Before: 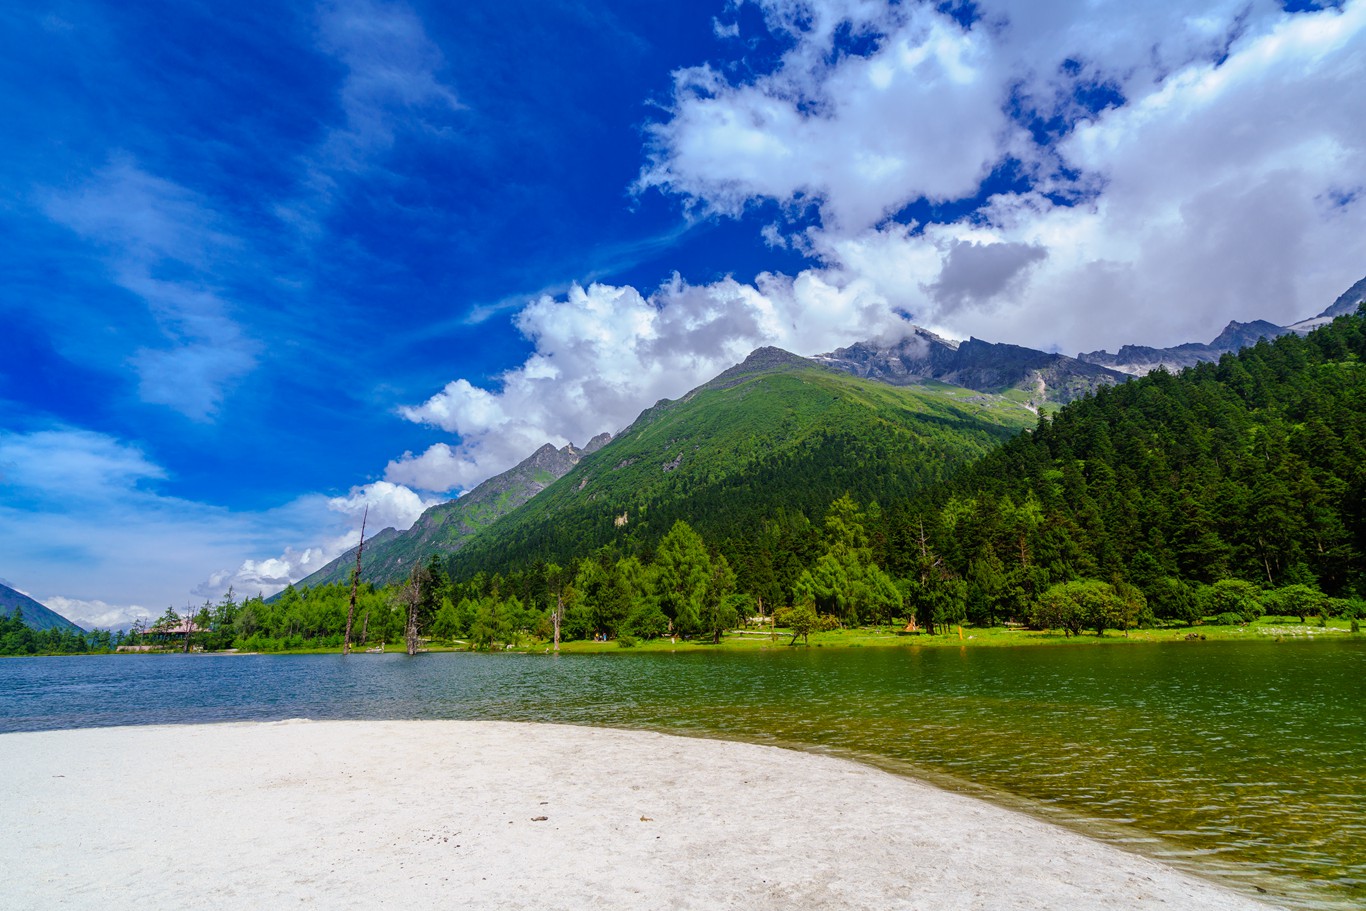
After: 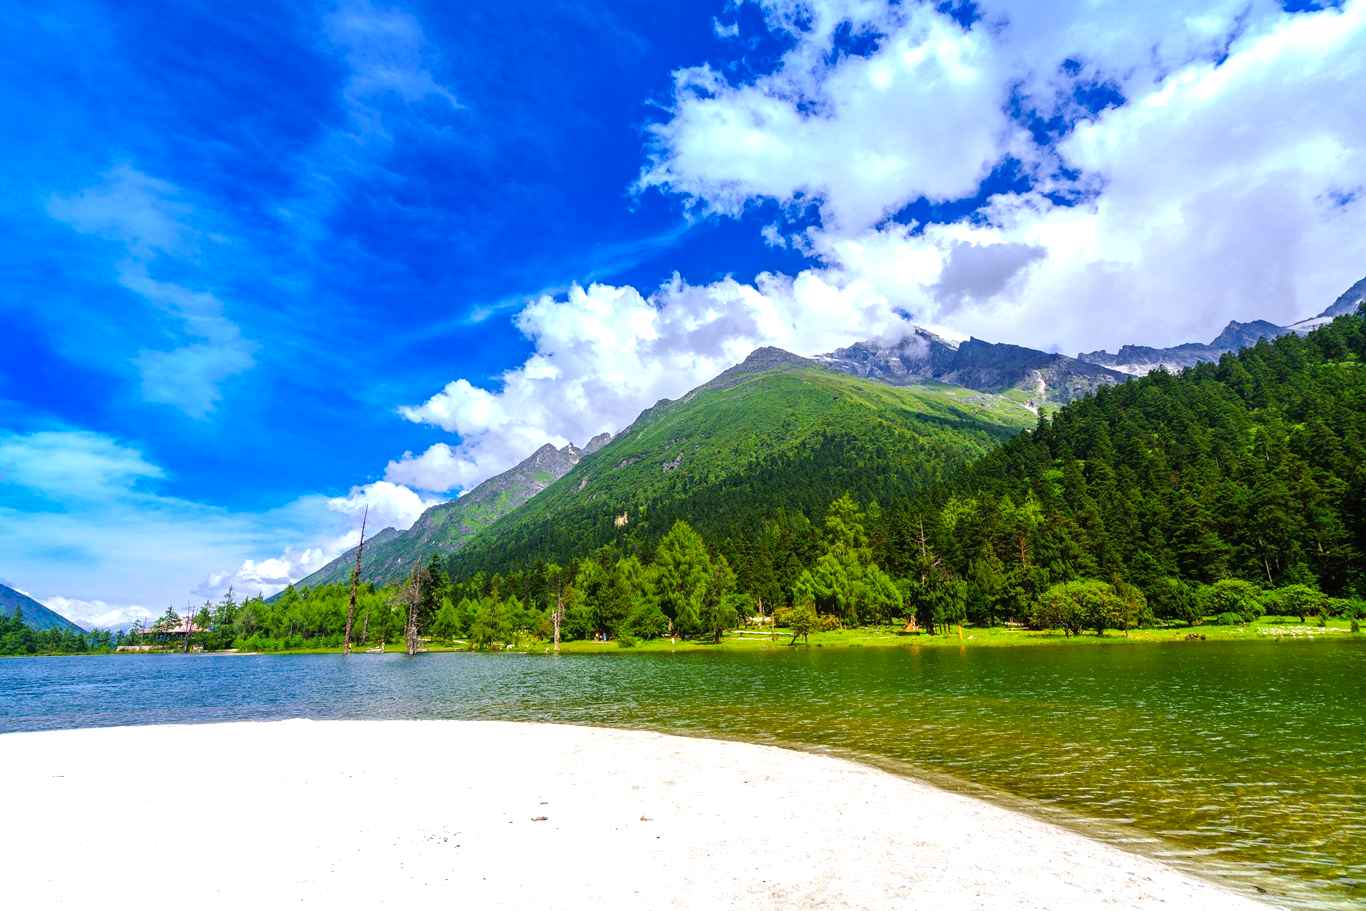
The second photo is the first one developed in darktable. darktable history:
exposure: black level correction 0, exposure 0.701 EV, compensate highlight preservation false
contrast brightness saturation: contrast 0.036, saturation 0.07
